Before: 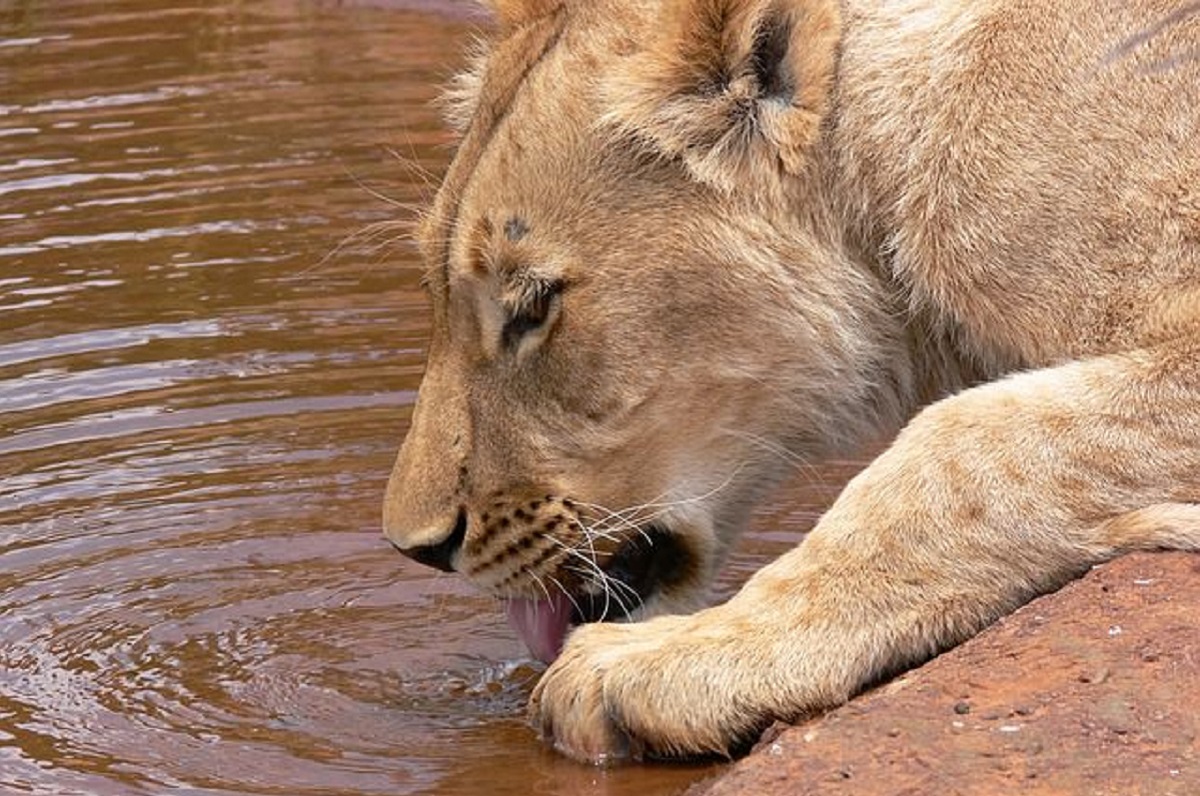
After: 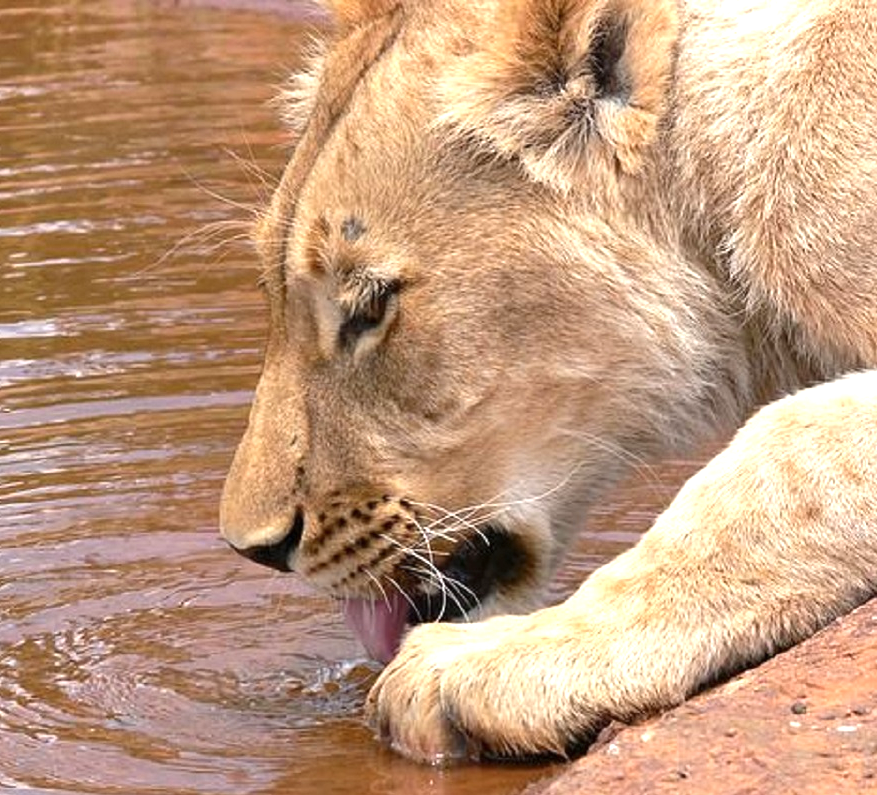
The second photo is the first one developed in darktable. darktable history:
crop: left 13.624%, top 0%, right 13.283%
exposure: black level correction 0, exposure 0.7 EV, compensate highlight preservation false
